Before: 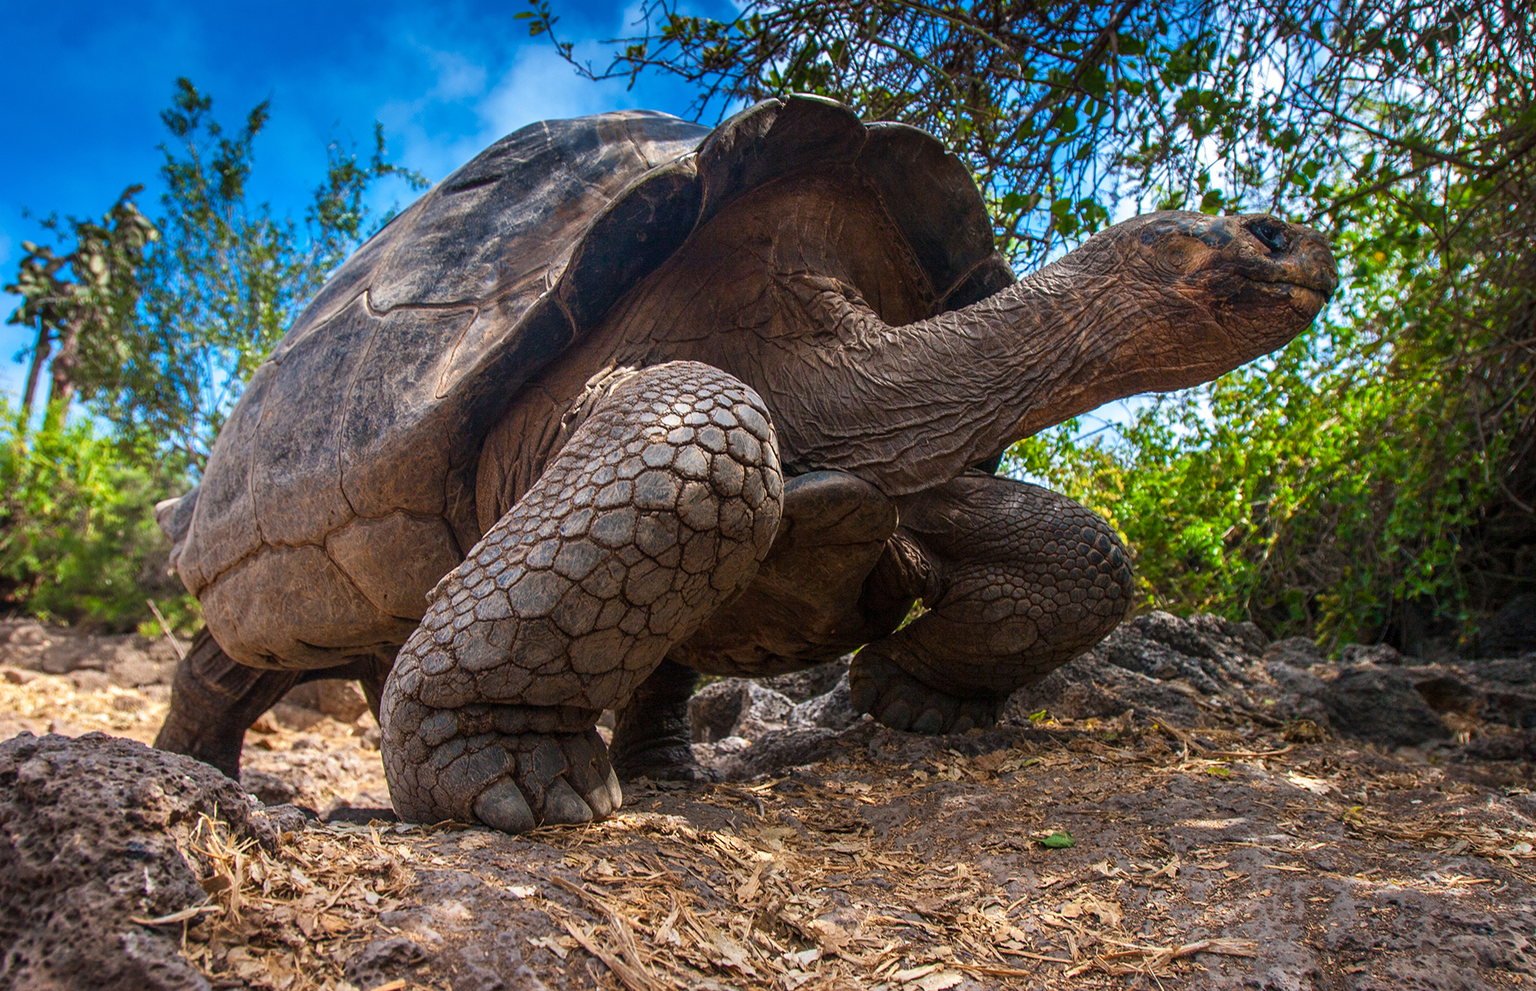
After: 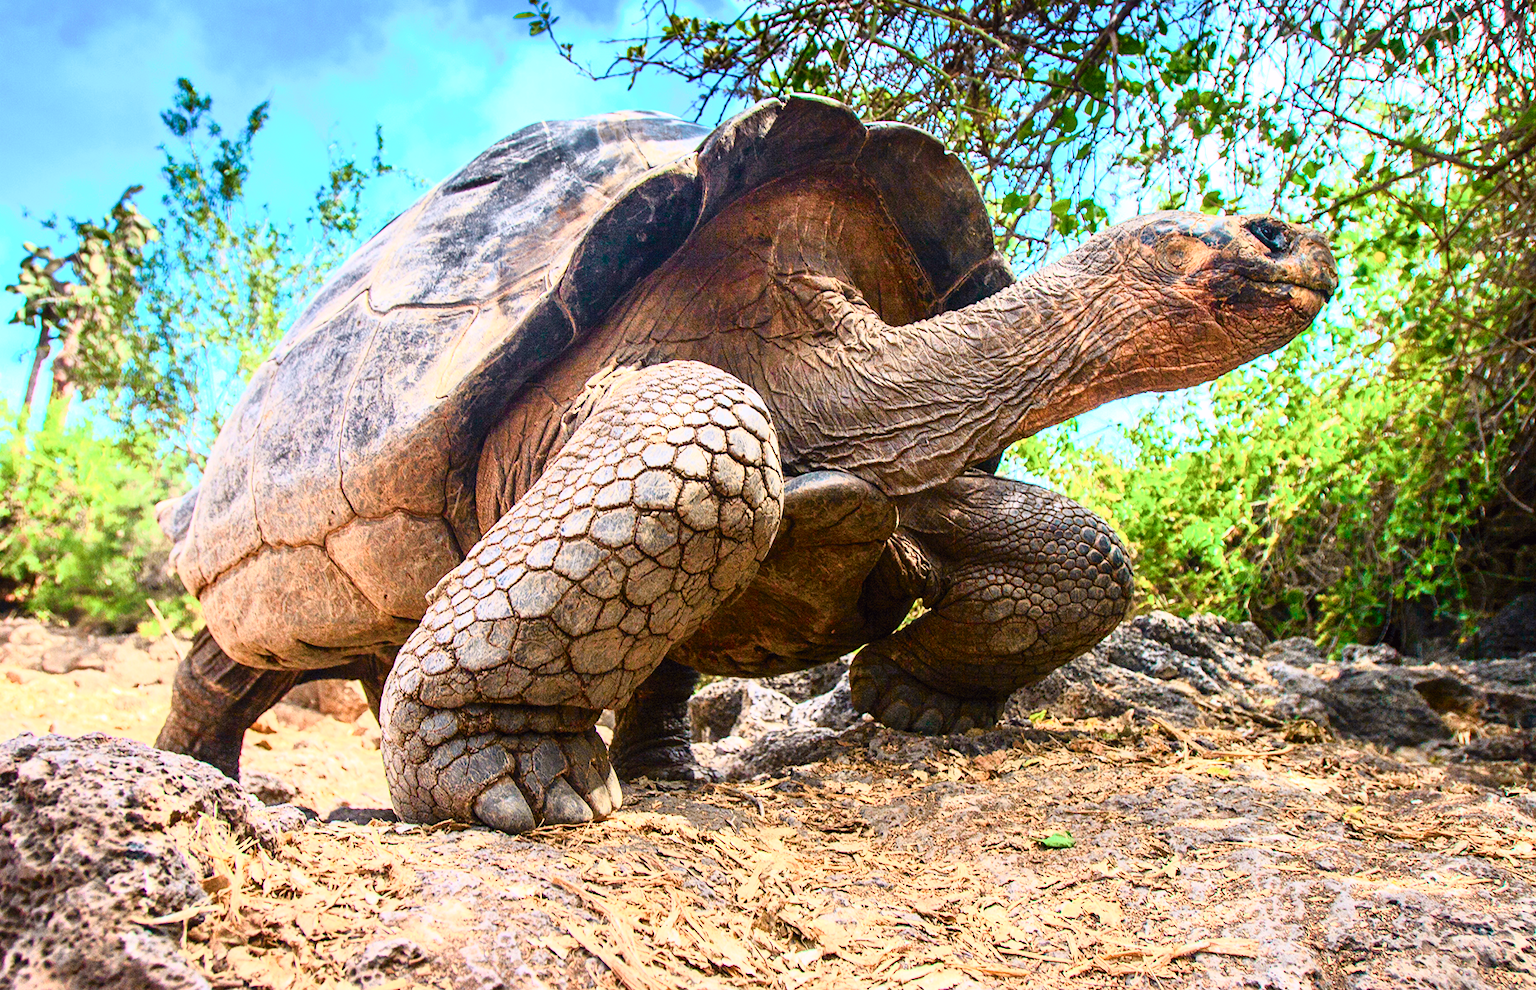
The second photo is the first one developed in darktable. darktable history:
color balance rgb: linear chroma grading › global chroma 9.763%, perceptual saturation grading › global saturation 20%, perceptual saturation grading › highlights -49.456%, perceptual saturation grading › shadows 24.855%, global vibrance 9.257%
contrast brightness saturation: contrast 0.394, brightness 0.533
tone curve: curves: ch0 [(0, 0.011) (0.053, 0.026) (0.174, 0.115) (0.398, 0.444) (0.673, 0.775) (0.829, 0.906) (0.991, 0.981)]; ch1 [(0, 0) (0.276, 0.206) (0.409, 0.383) (0.473, 0.458) (0.492, 0.501) (0.512, 0.513) (0.54, 0.543) (0.585, 0.617) (0.659, 0.686) (0.78, 0.8) (1, 1)]; ch2 [(0, 0) (0.438, 0.449) (0.473, 0.469) (0.503, 0.5) (0.523, 0.534) (0.562, 0.594) (0.612, 0.635) (0.695, 0.713) (1, 1)], color space Lab, independent channels, preserve colors none
exposure: black level correction 0.001, exposure 0.499 EV, compensate highlight preservation false
